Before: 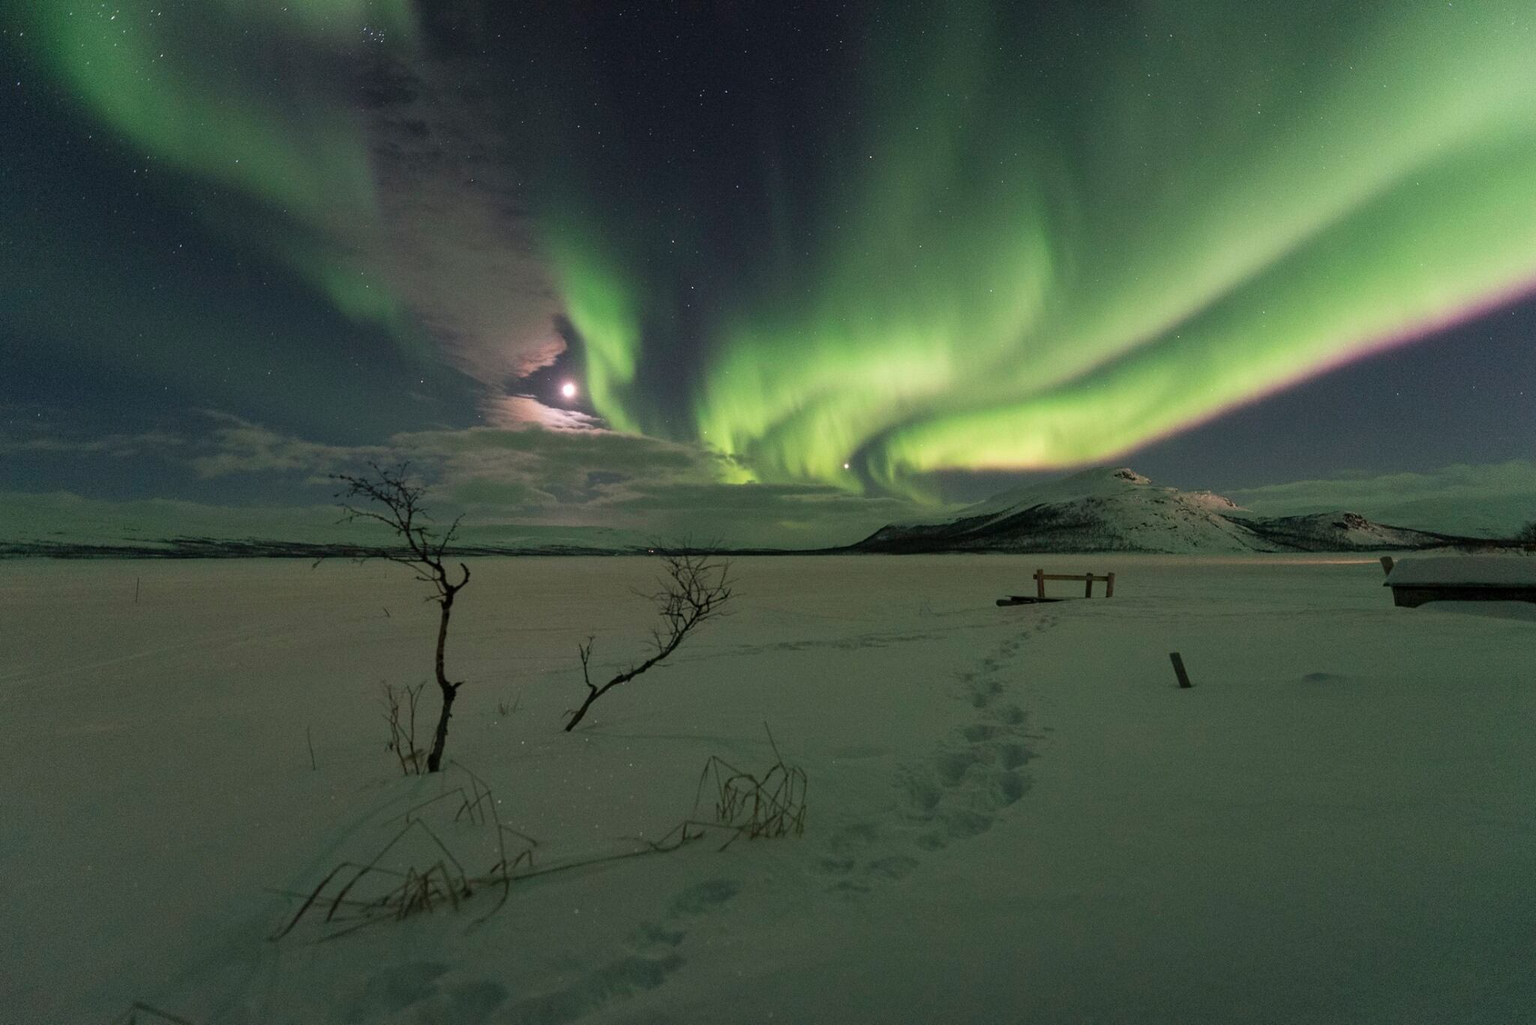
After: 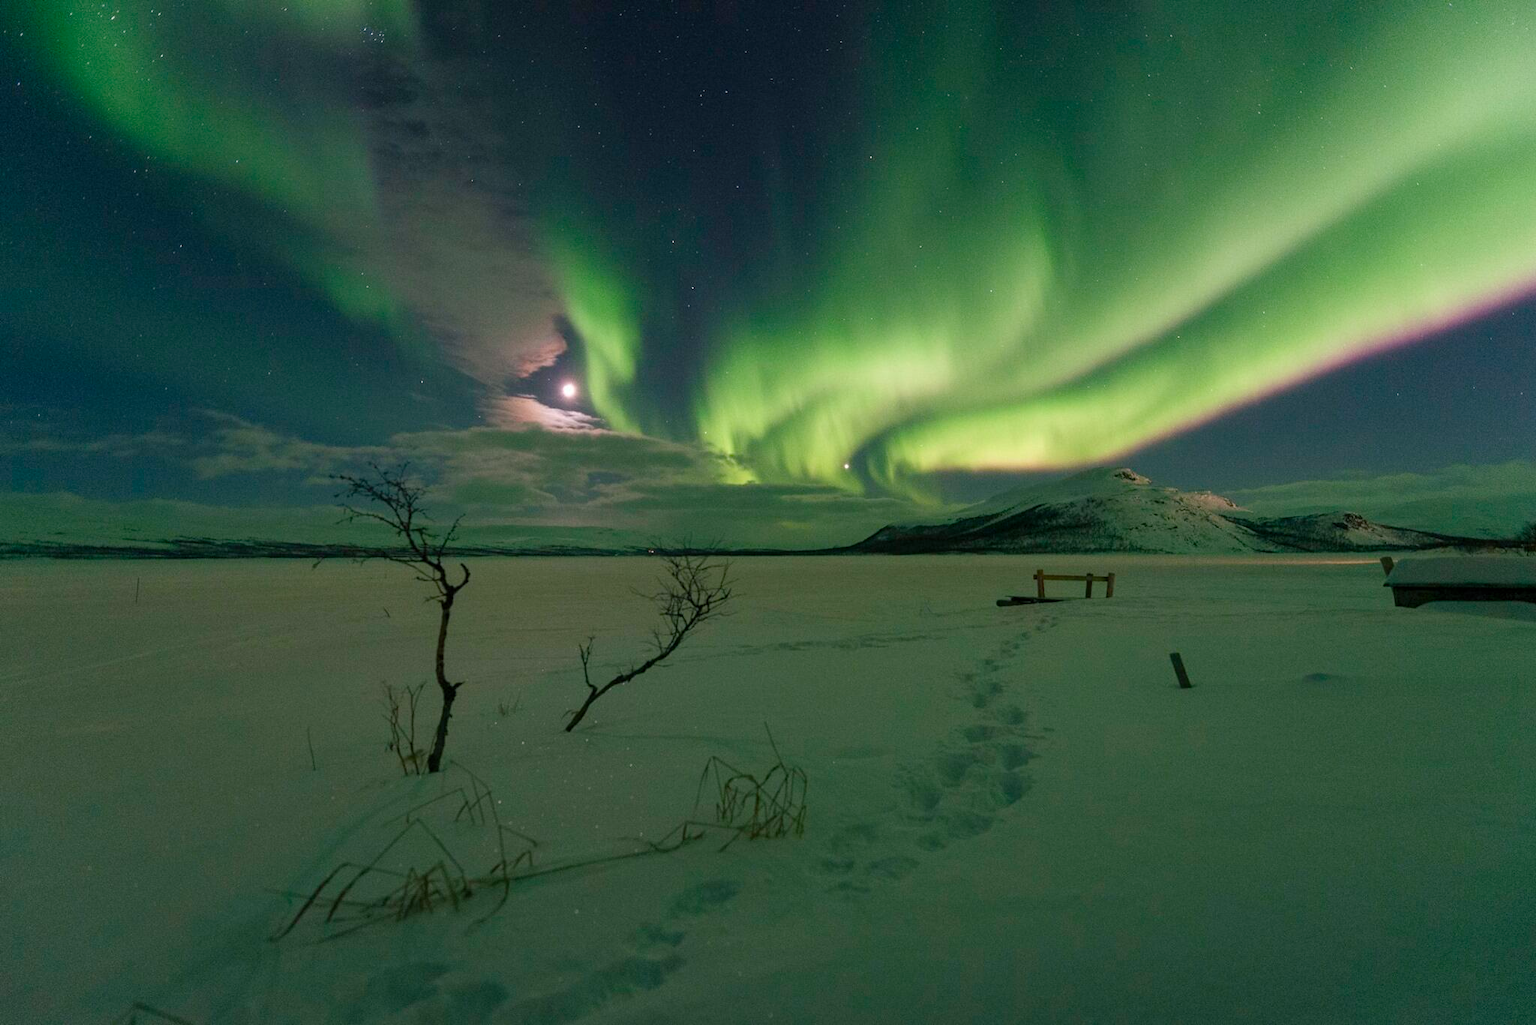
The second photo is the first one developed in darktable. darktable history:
color balance rgb: shadows lift › chroma 2.506%, shadows lift › hue 188.6°, perceptual saturation grading › global saturation 20%, perceptual saturation grading › highlights -24.953%, perceptual saturation grading › shadows 49.967%
